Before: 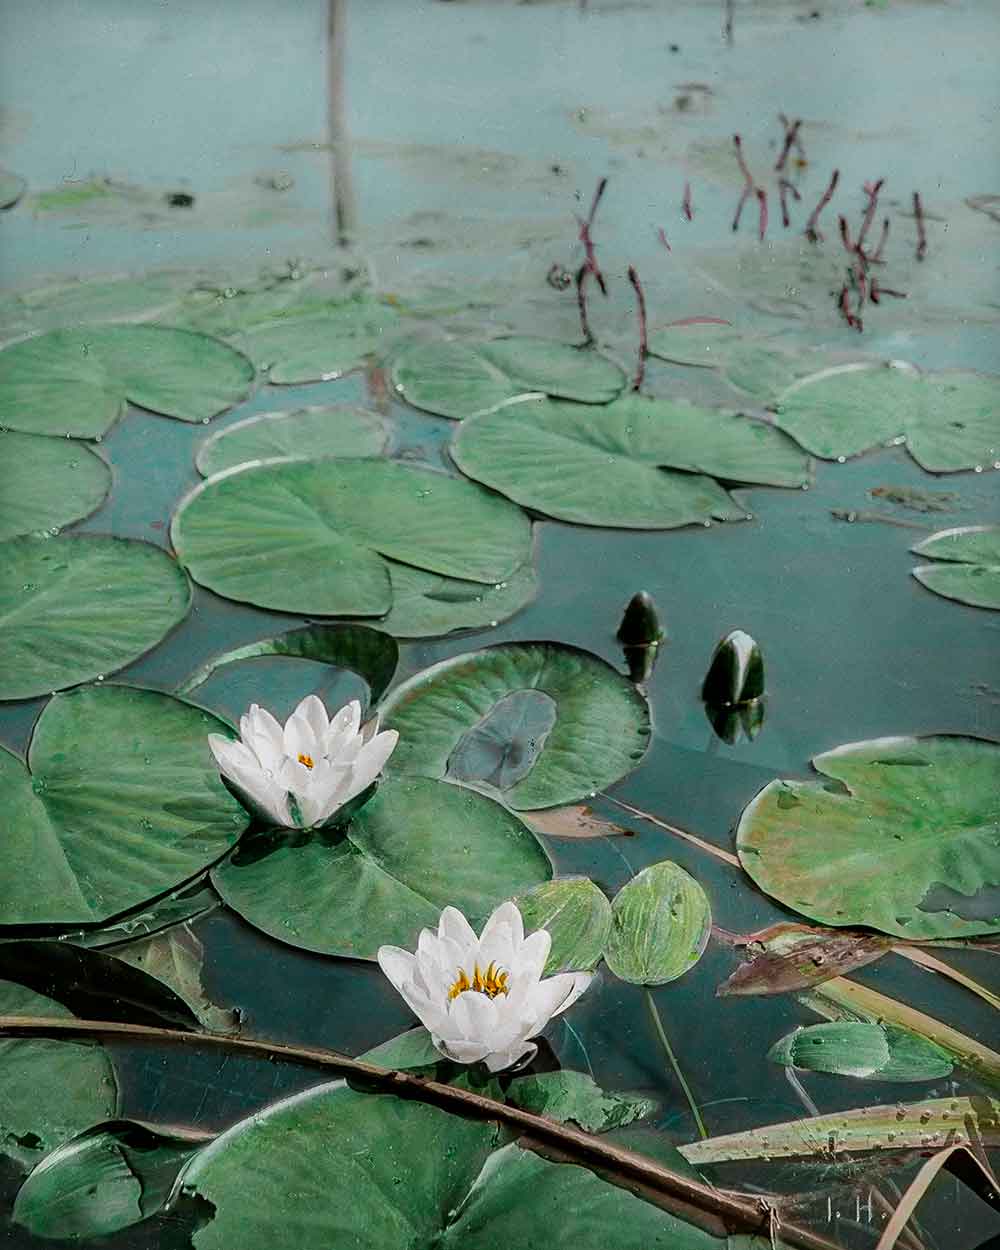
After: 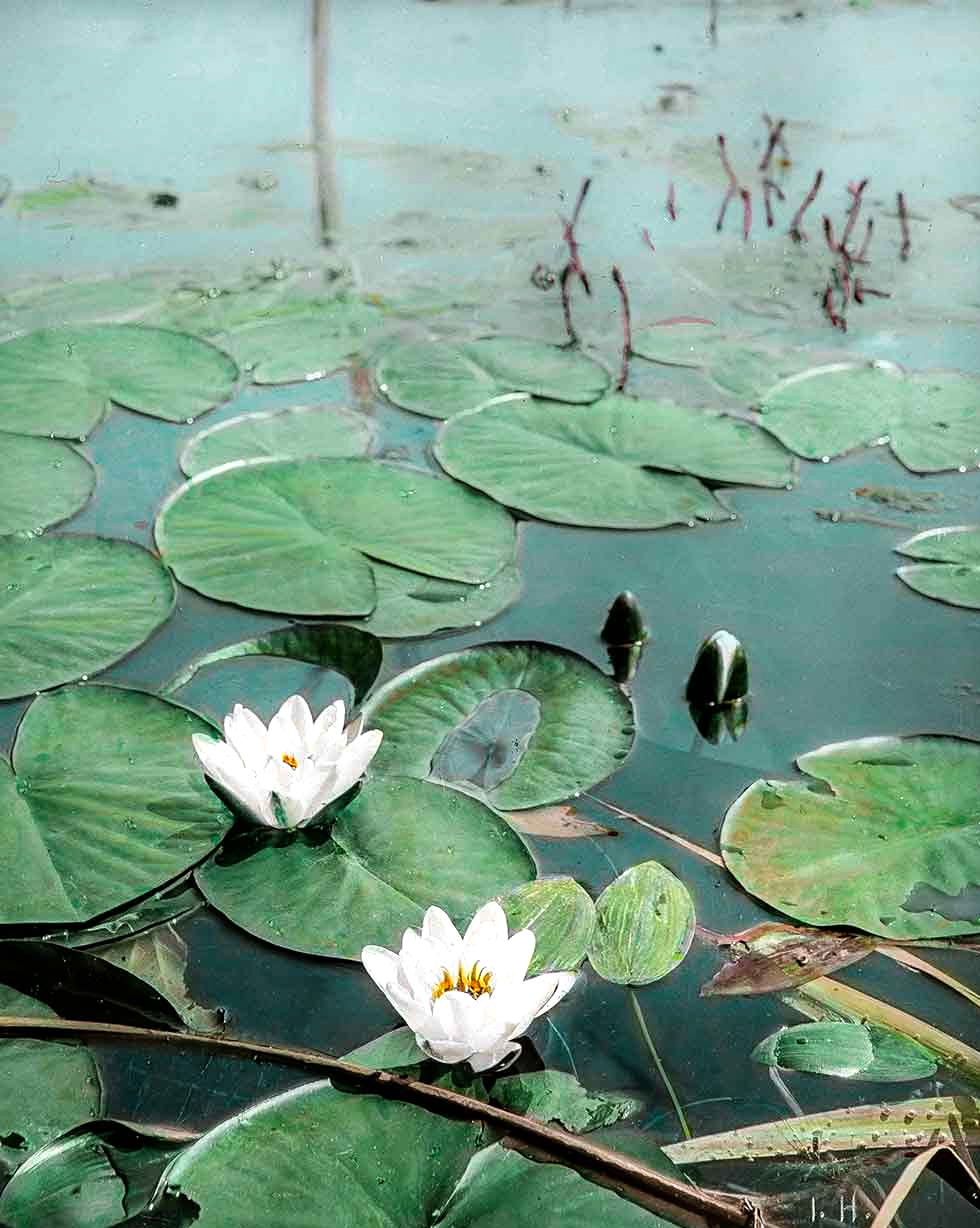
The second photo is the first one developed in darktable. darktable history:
crop: left 1.674%, right 0.27%, bottom 1.759%
tone equalizer: -8 EV -0.769 EV, -7 EV -0.68 EV, -6 EV -0.585 EV, -5 EV -0.381 EV, -3 EV 0.371 EV, -2 EV 0.6 EV, -1 EV 0.68 EV, +0 EV 0.758 EV
